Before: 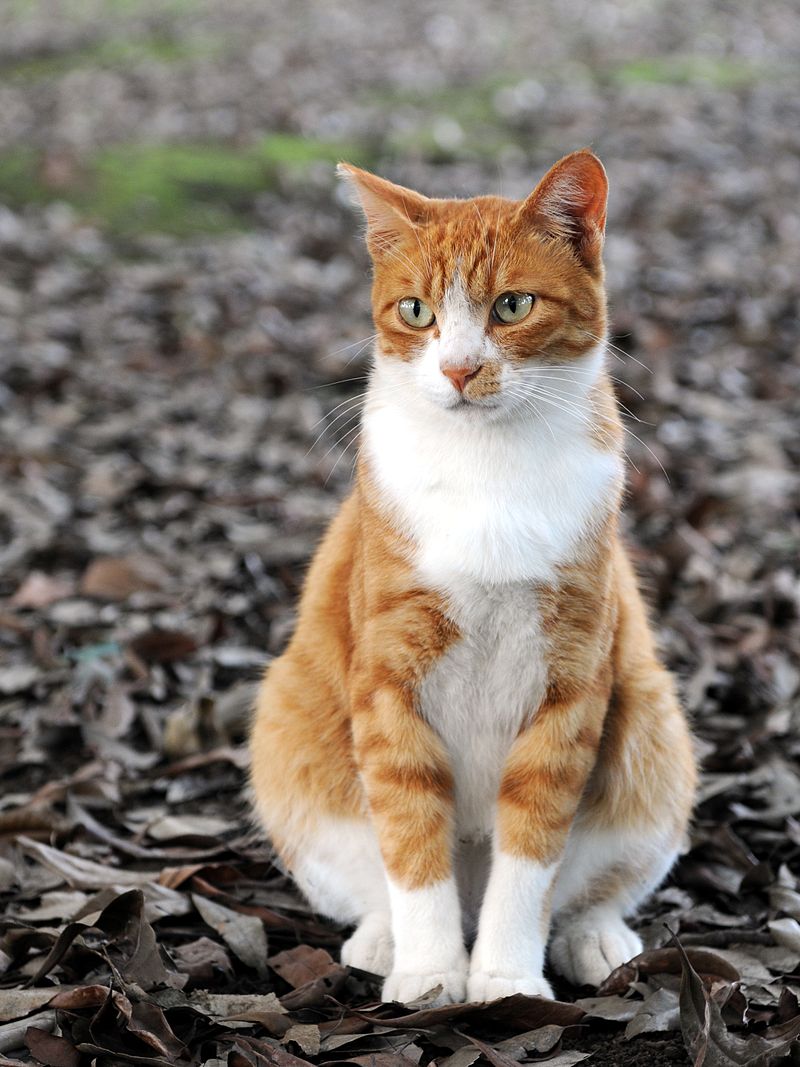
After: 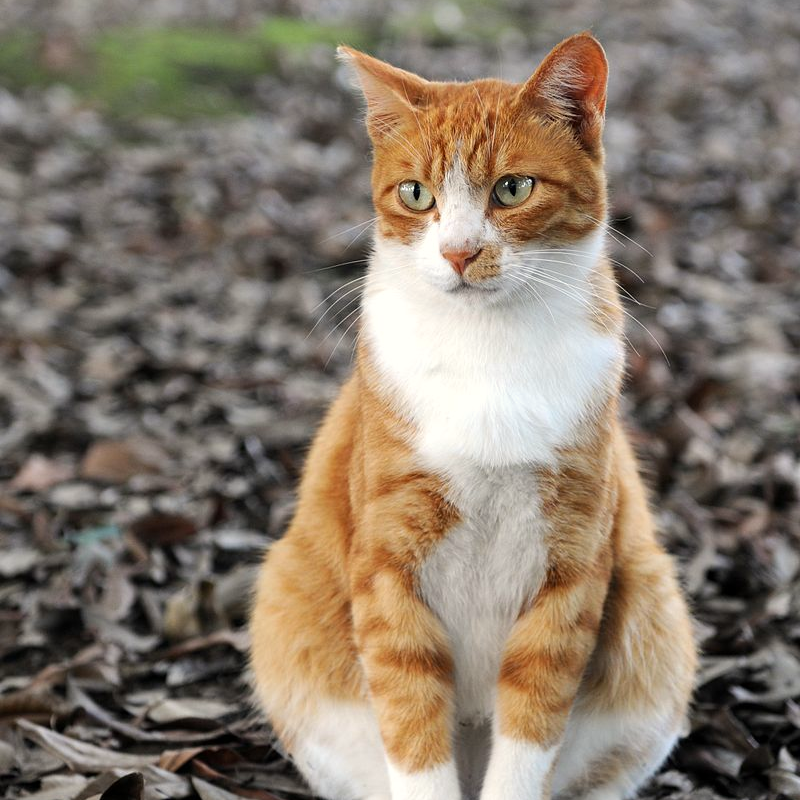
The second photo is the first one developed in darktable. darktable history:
color correction: highlights b* 3
crop: top 11.038%, bottom 13.962%
